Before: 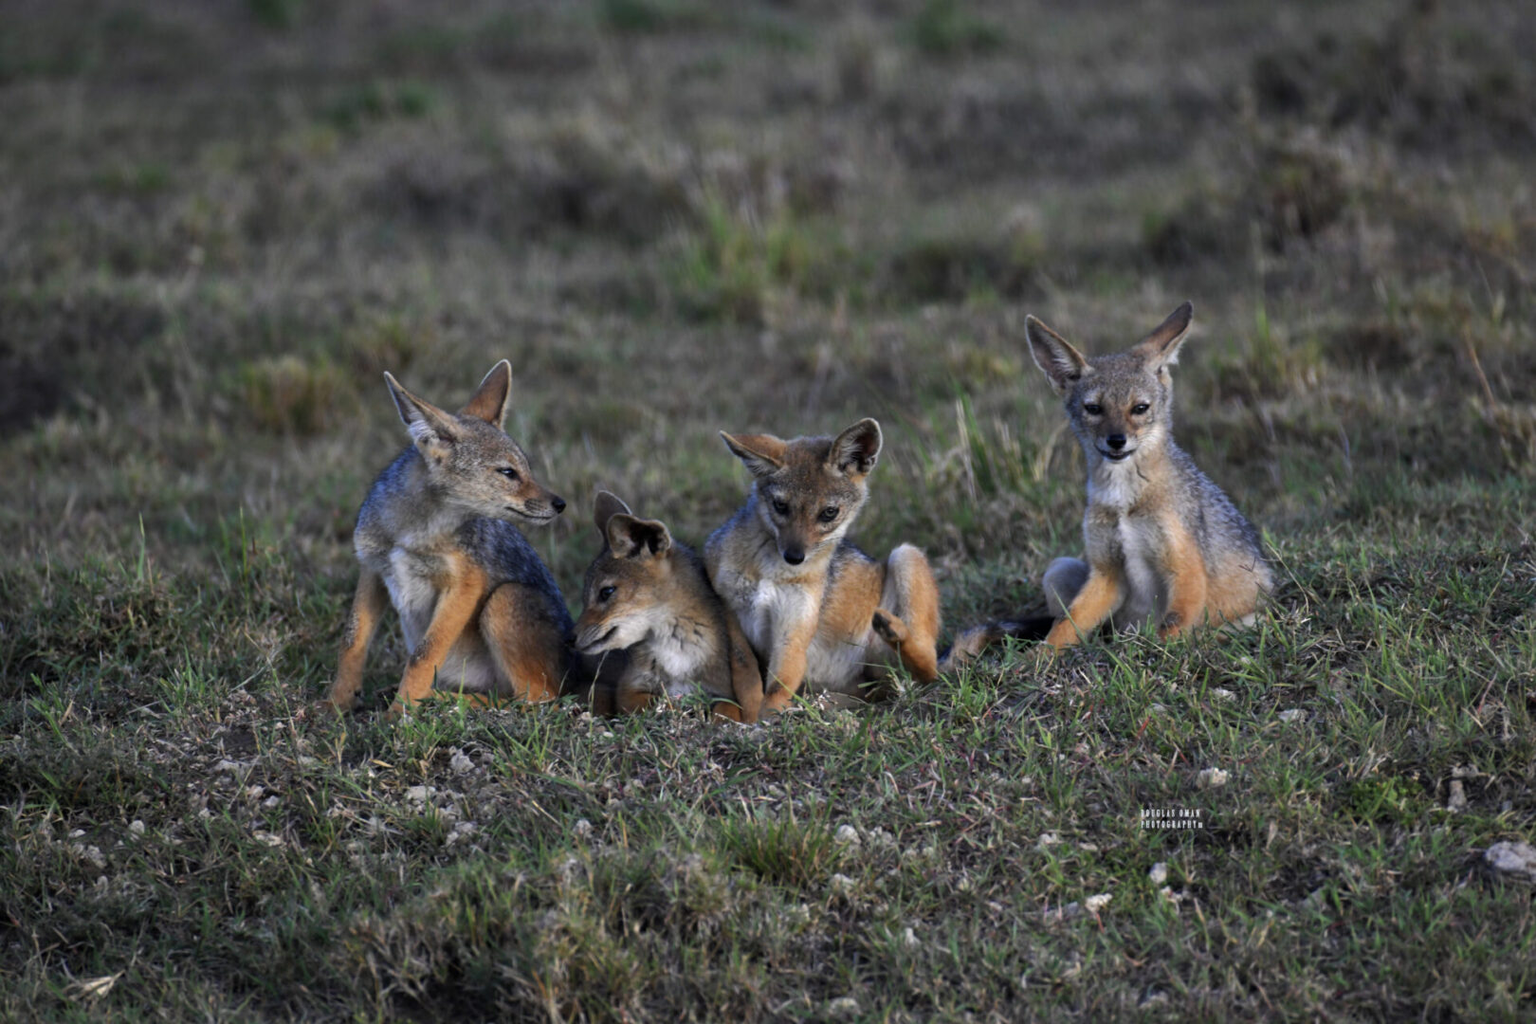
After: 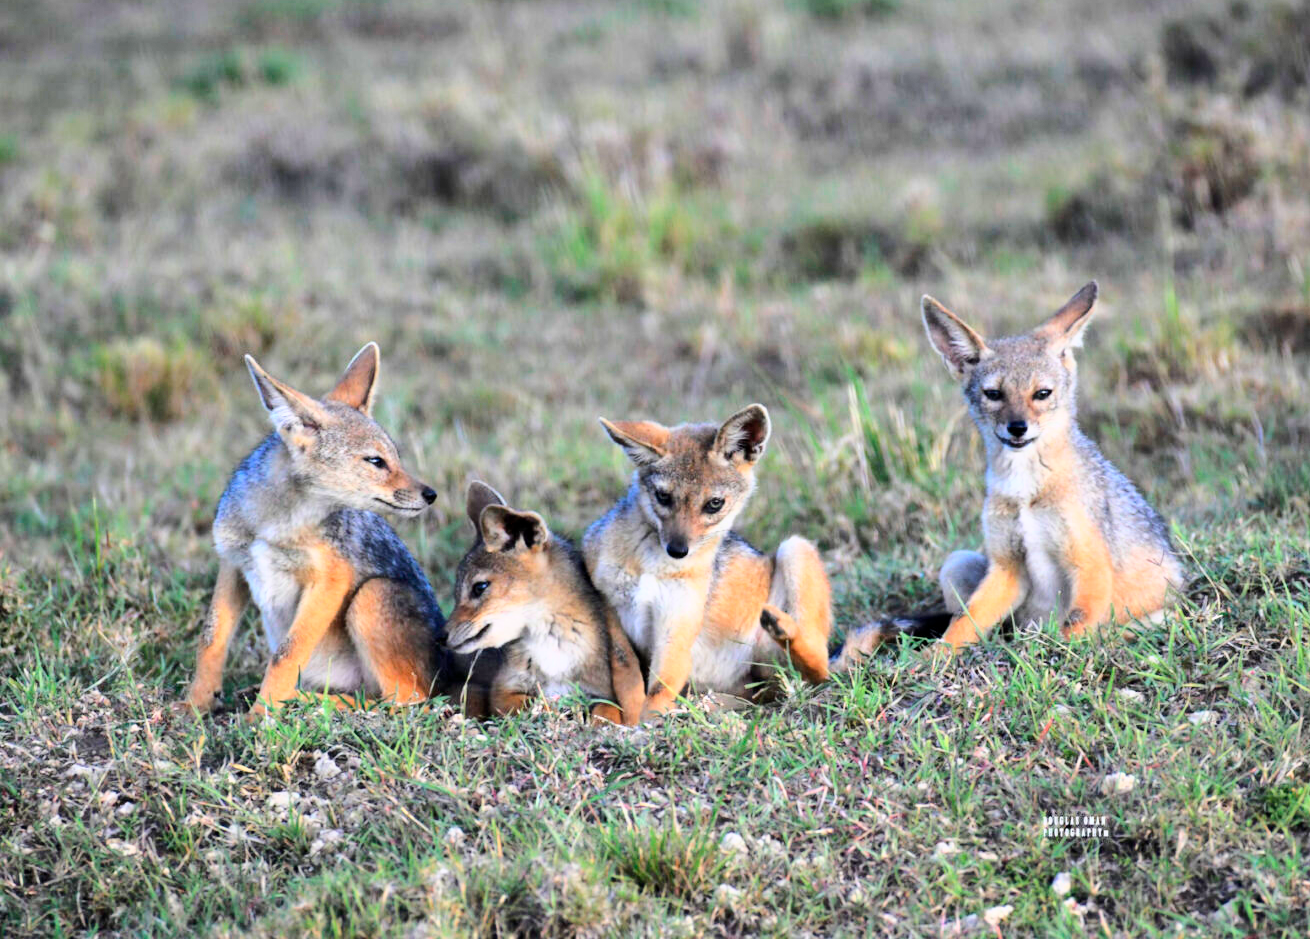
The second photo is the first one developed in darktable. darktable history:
exposure: exposure 0.74 EV, compensate highlight preservation false
crop: left 9.929%, top 3.475%, right 9.188%, bottom 9.529%
base curve: curves: ch0 [(0, 0) (0.025, 0.046) (0.112, 0.277) (0.467, 0.74) (0.814, 0.929) (1, 0.942)]
